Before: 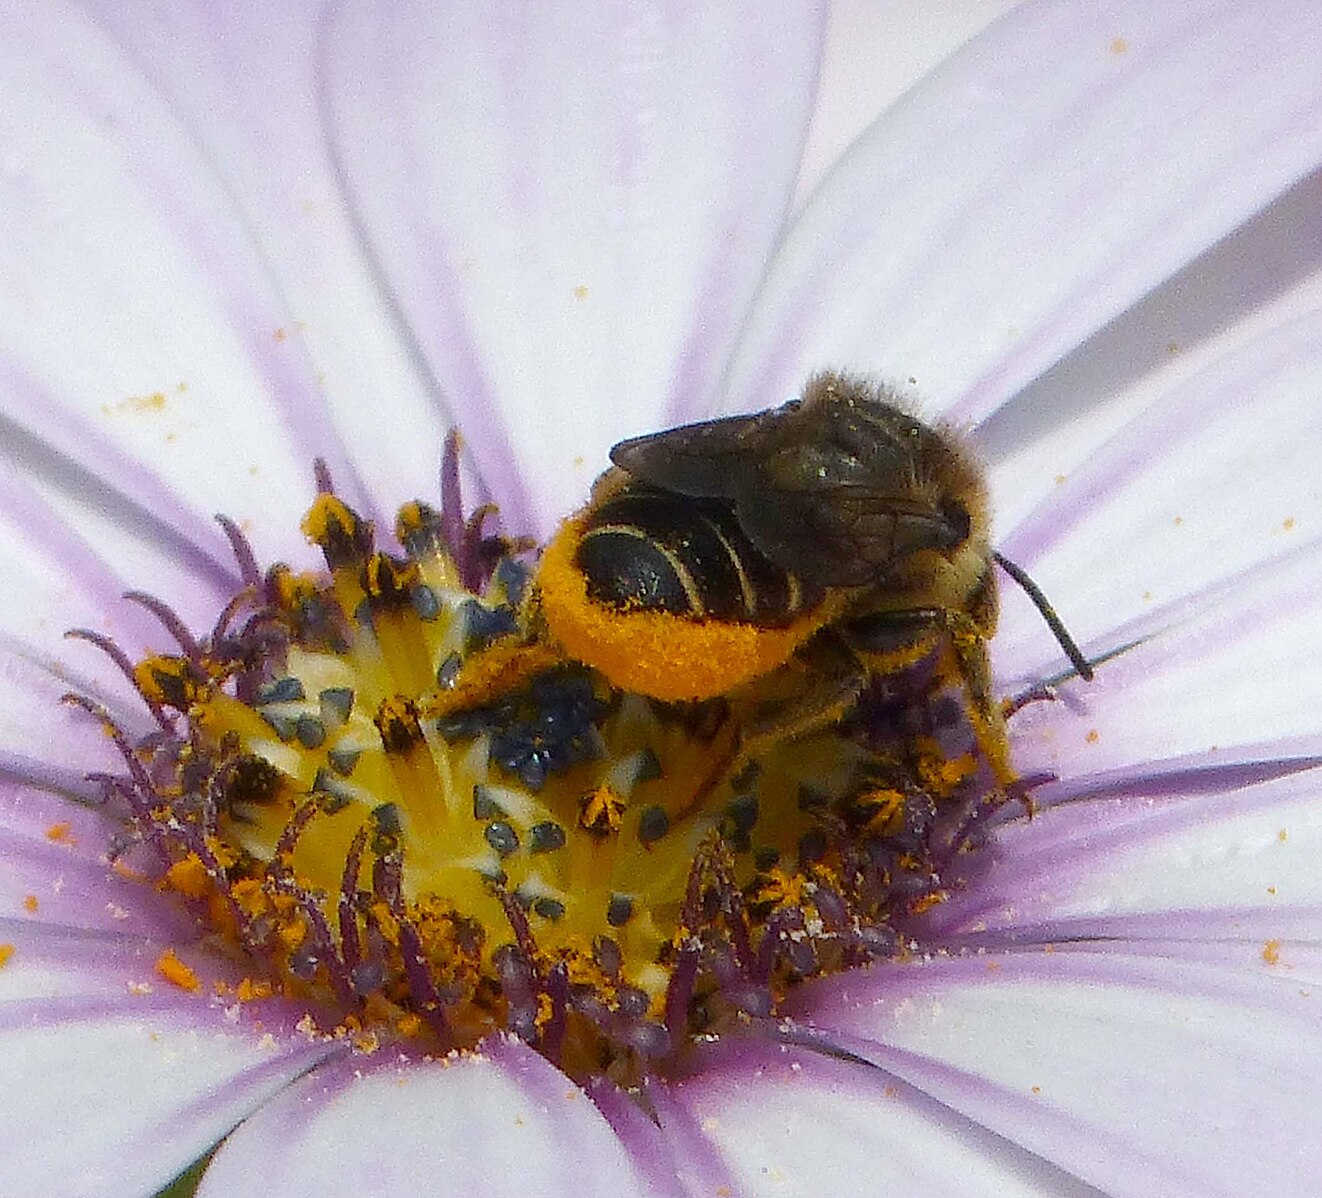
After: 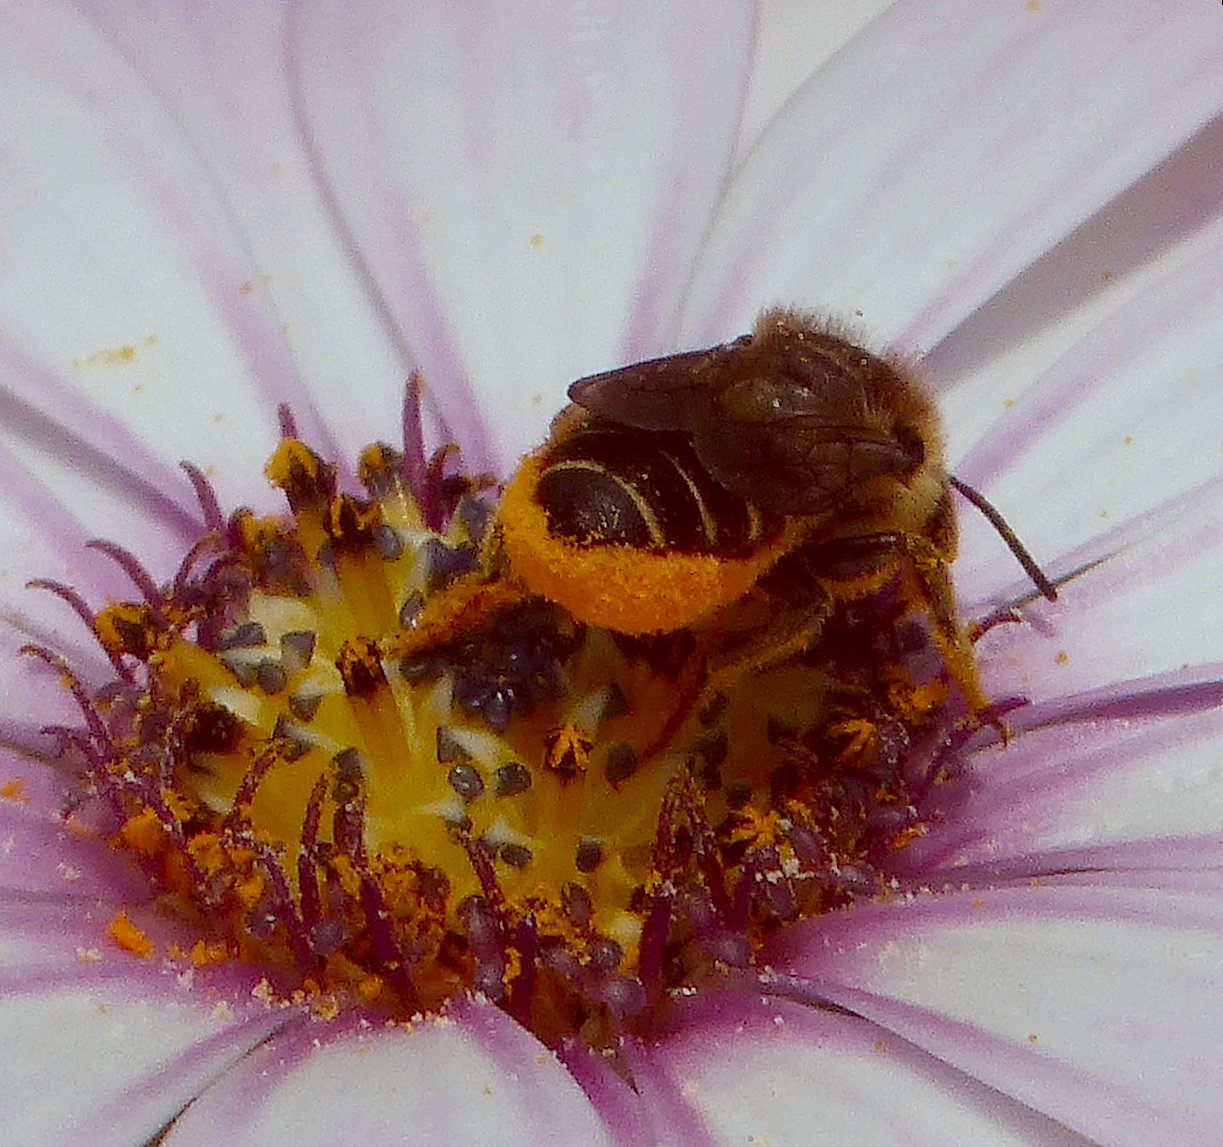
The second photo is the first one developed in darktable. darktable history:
exposure: exposure -0.462 EV, compensate highlight preservation false
rgb curve: mode RGB, independent channels
rotate and perspective: rotation -1.68°, lens shift (vertical) -0.146, crop left 0.049, crop right 0.912, crop top 0.032, crop bottom 0.96
color correction: highlights a* -7.23, highlights b* -0.161, shadows a* 20.08, shadows b* 11.73
